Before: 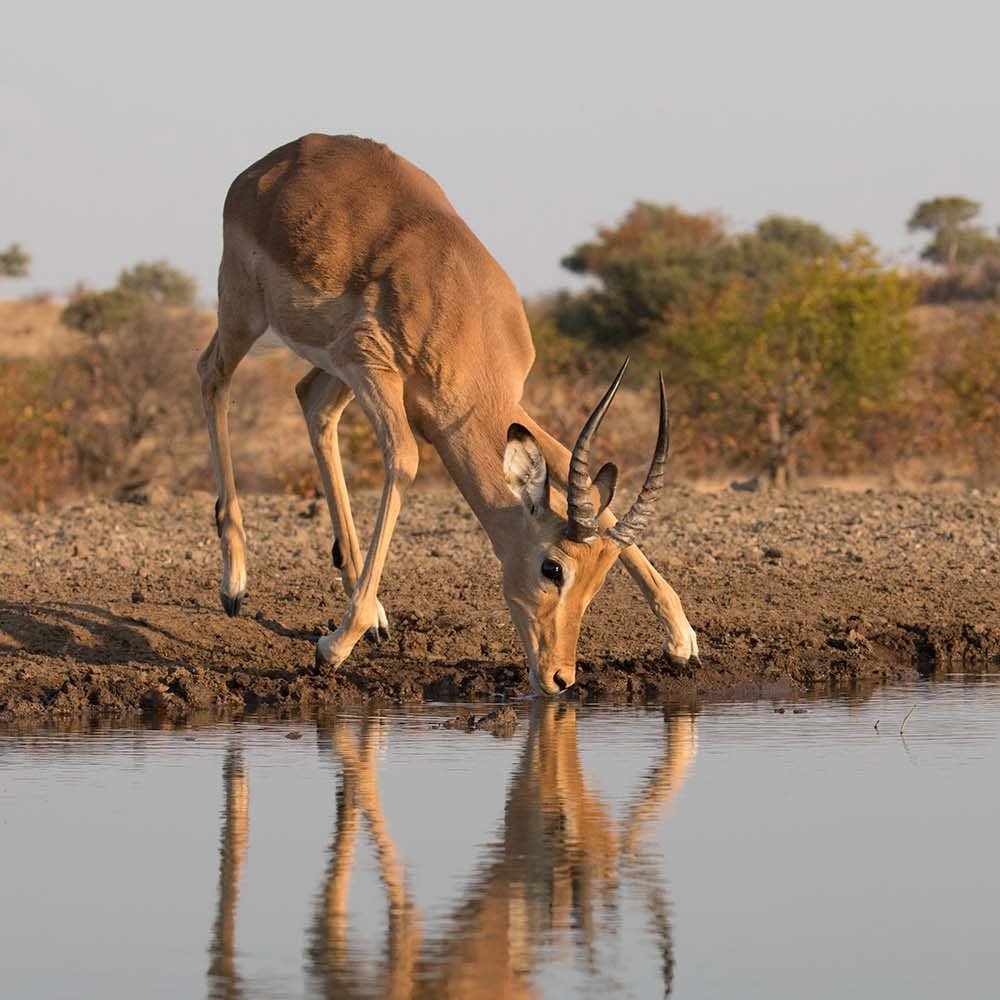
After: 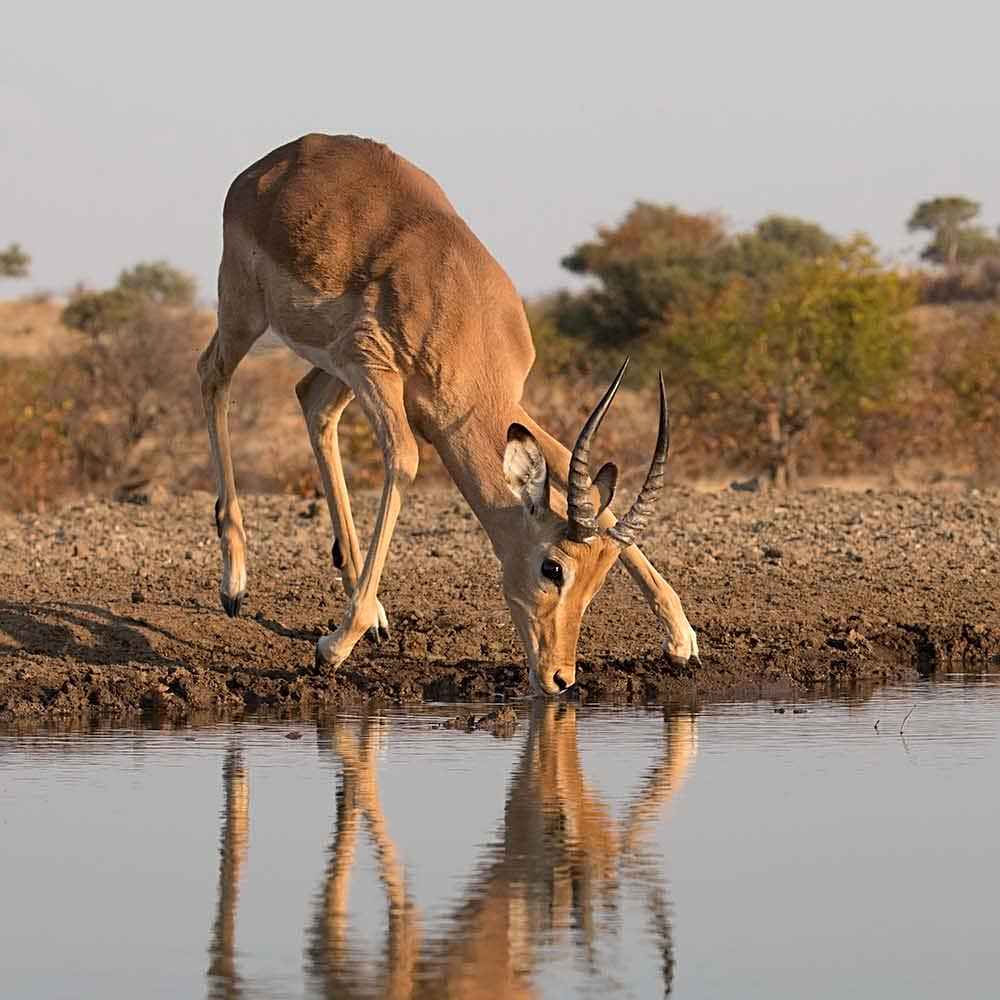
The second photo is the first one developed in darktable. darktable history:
contrast brightness saturation: contrast 0.072
sharpen: radius 2.521, amount 0.327
